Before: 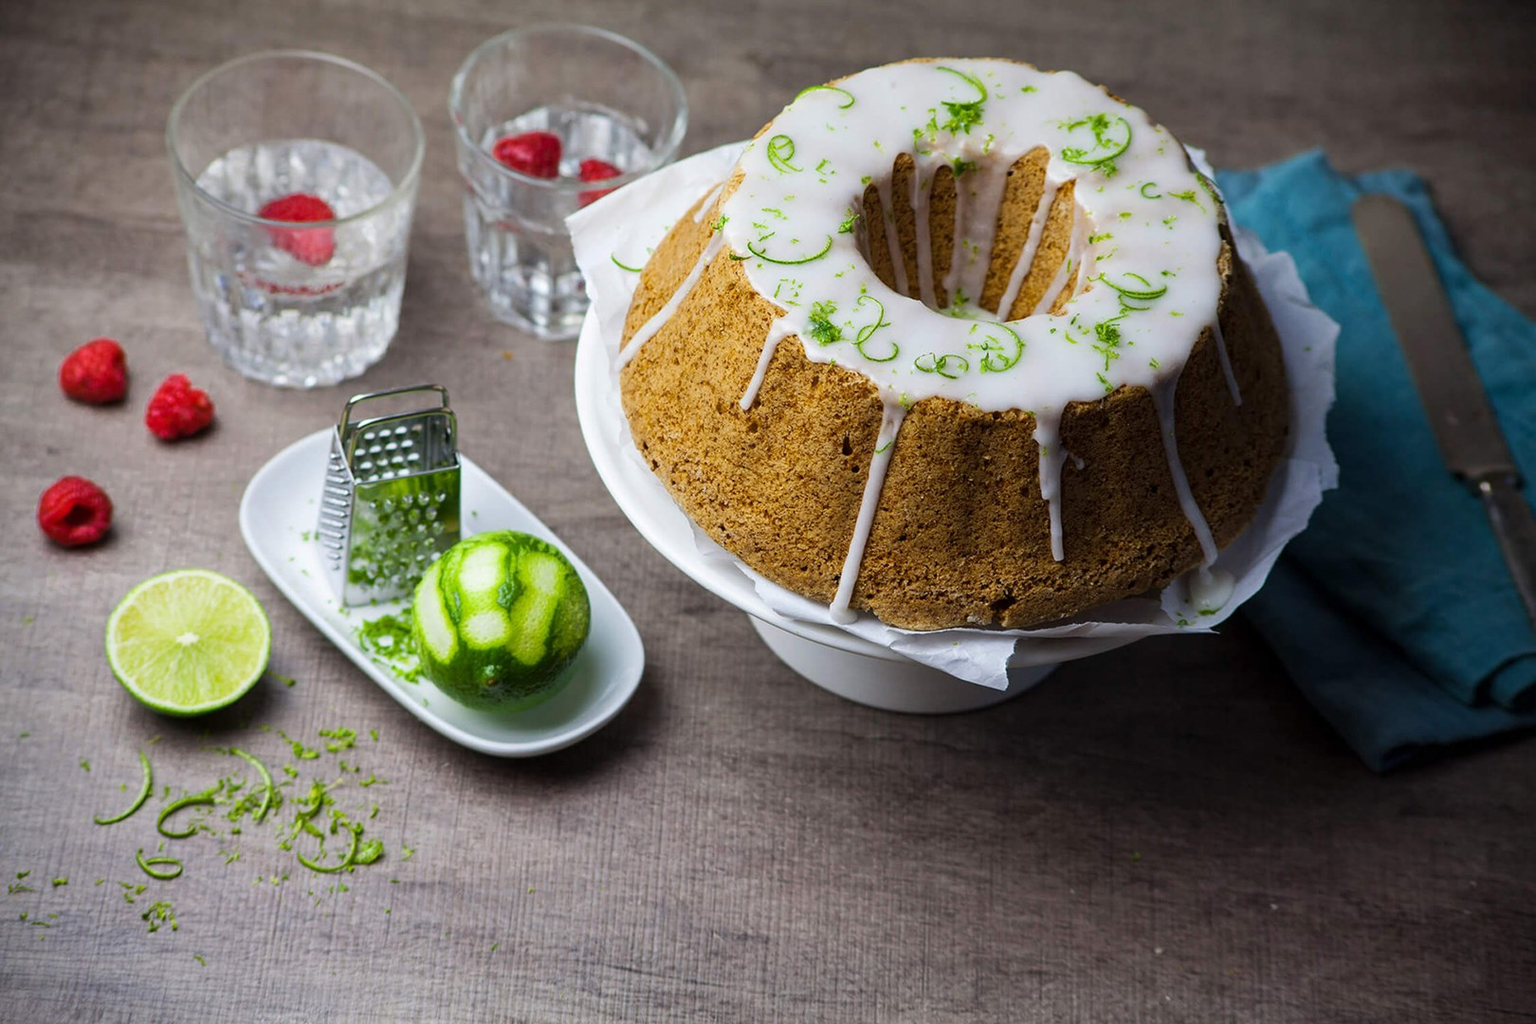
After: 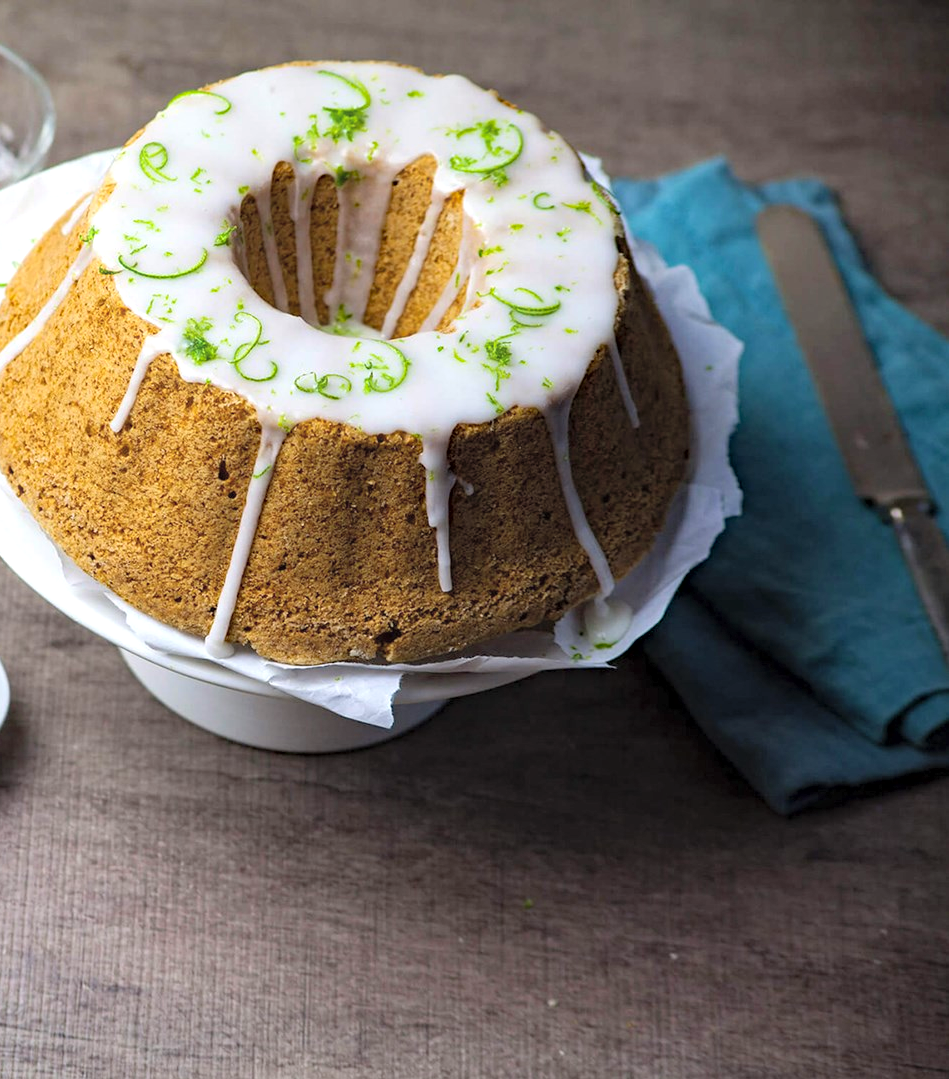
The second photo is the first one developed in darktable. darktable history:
crop: left 41.407%
exposure: exposure 0.377 EV, compensate highlight preservation false
contrast brightness saturation: brightness 0.141
haze removal: compatibility mode true, adaptive false
